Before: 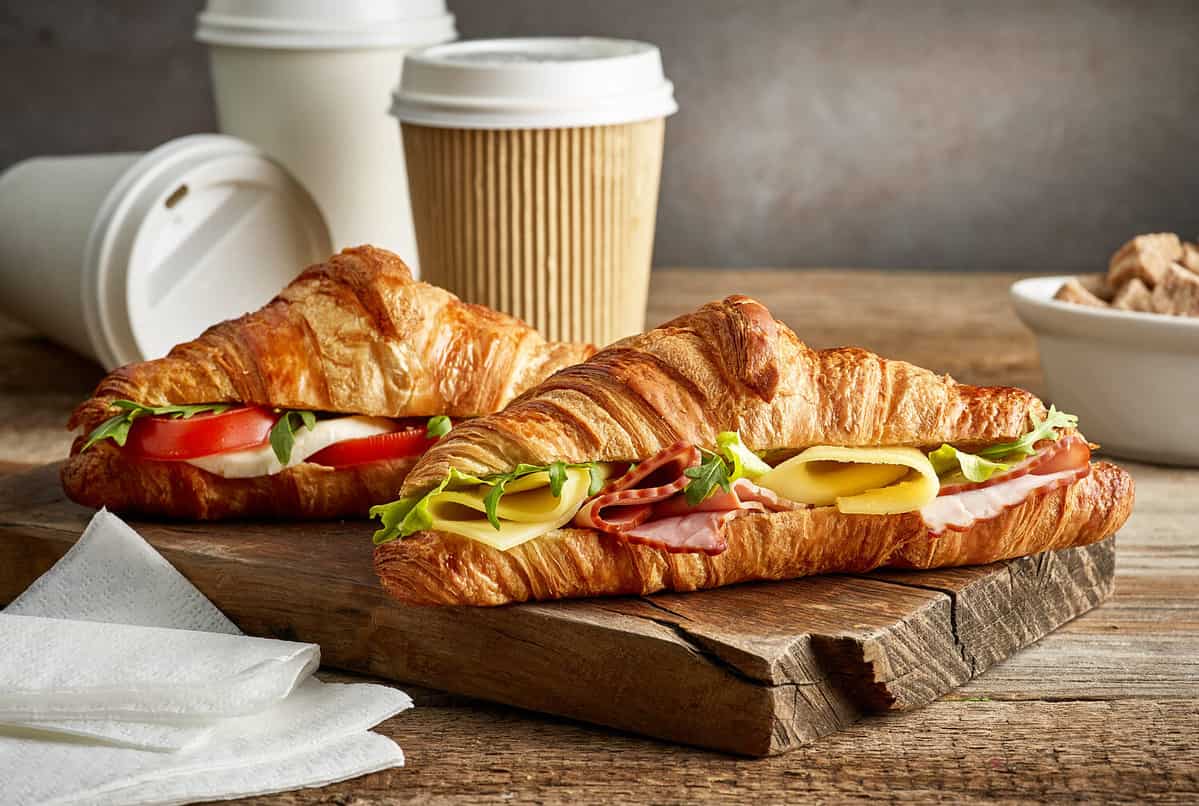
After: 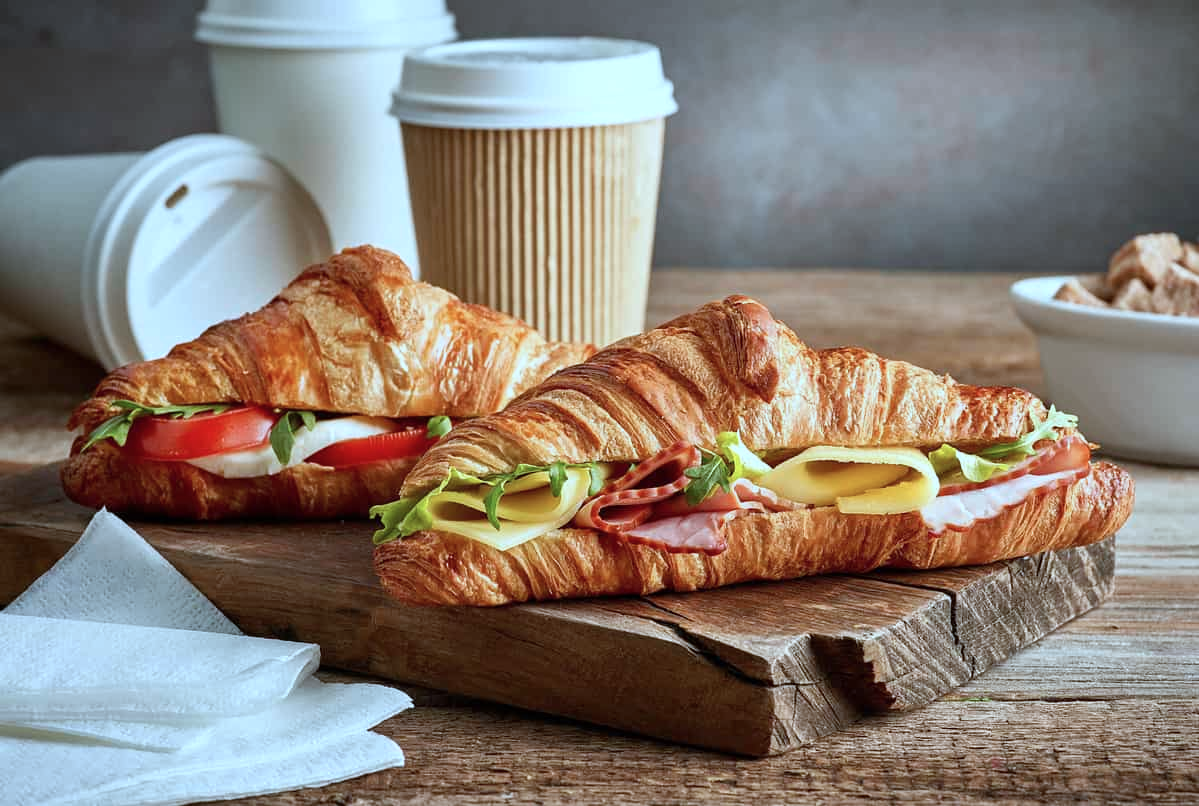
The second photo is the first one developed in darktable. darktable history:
color correction: highlights a* -8.75, highlights b* -22.42
